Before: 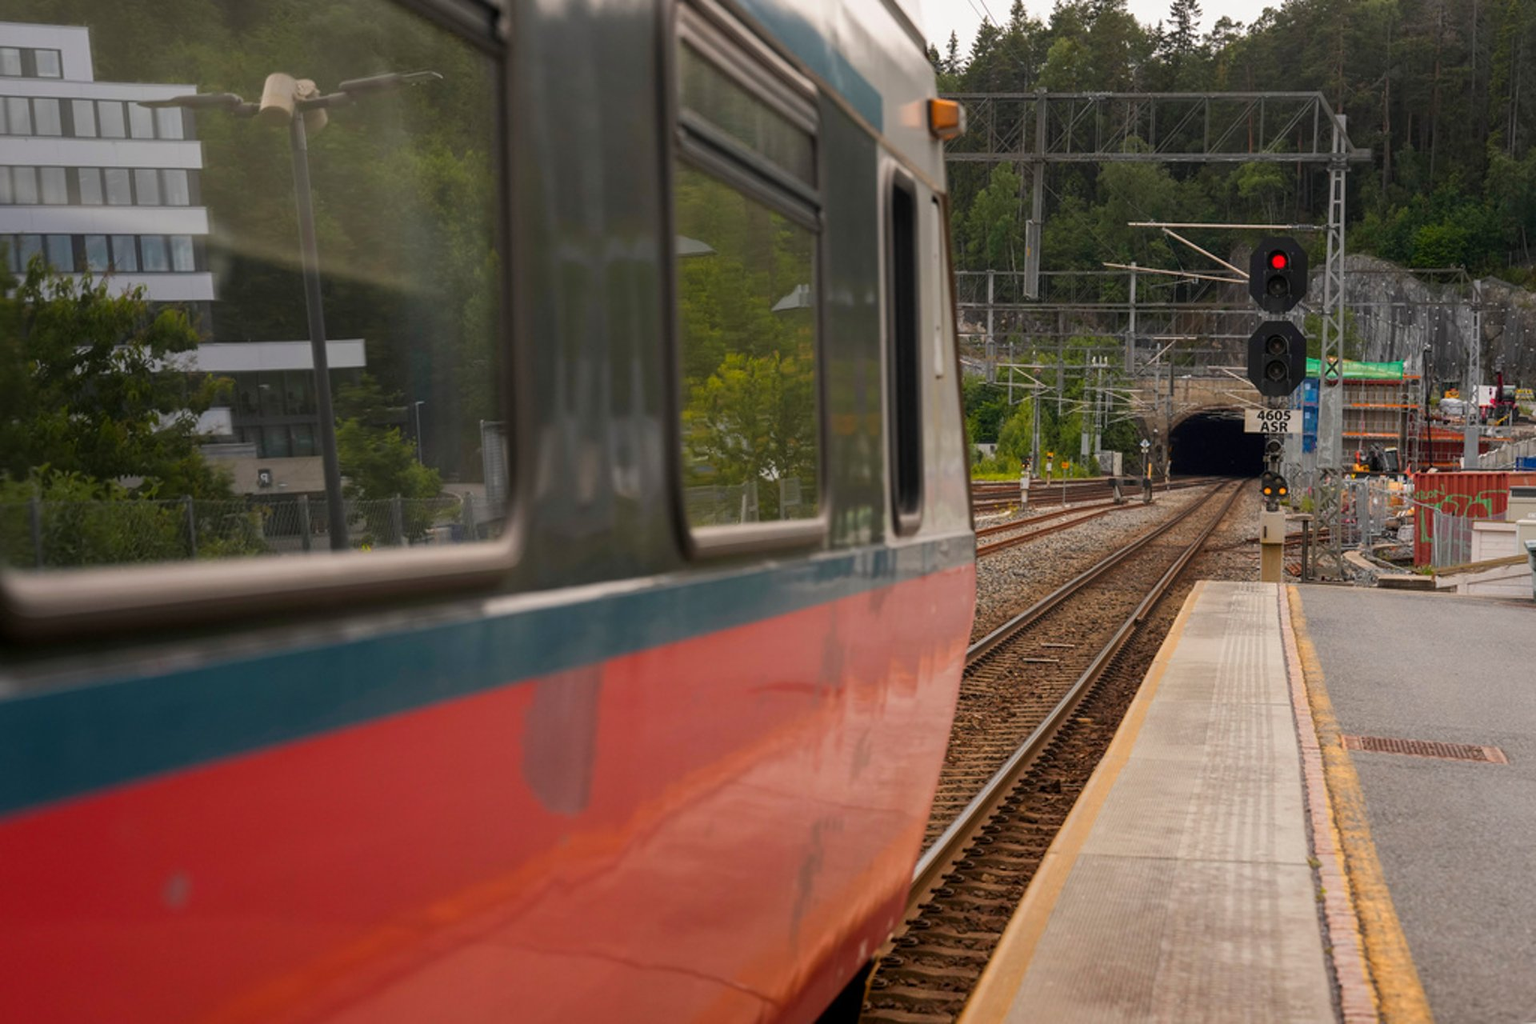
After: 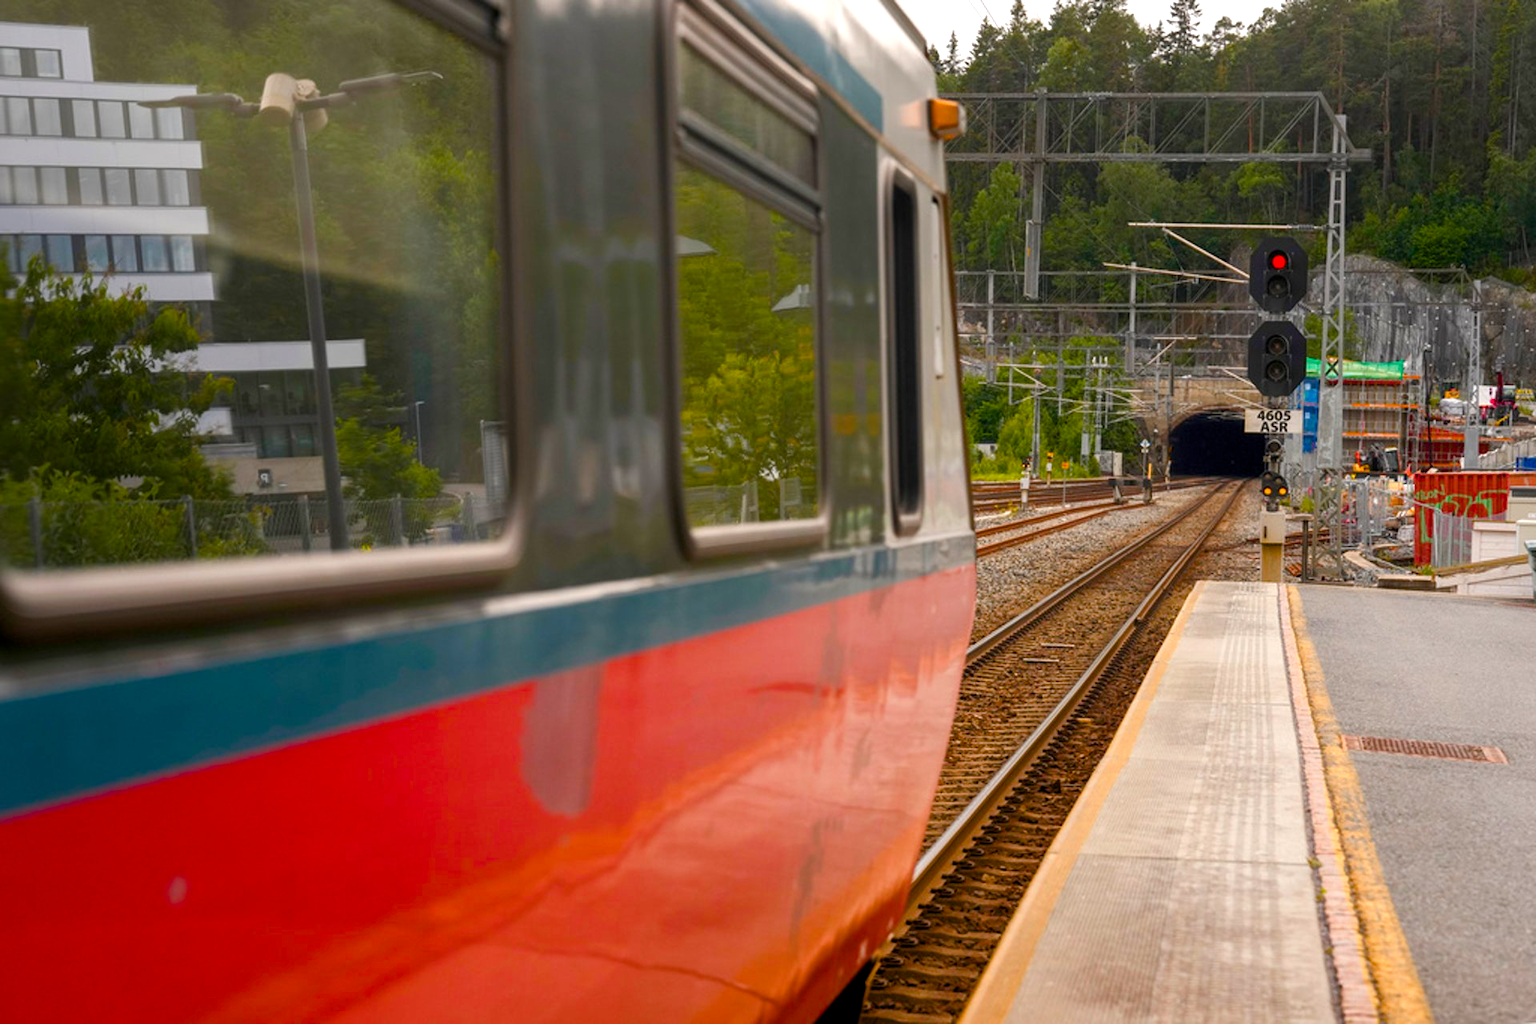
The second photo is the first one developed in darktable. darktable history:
exposure: black level correction 0.001, exposure 0.498 EV, compensate highlight preservation false
color balance rgb: linear chroma grading › global chroma 9.149%, perceptual saturation grading › global saturation 0.459%, perceptual saturation grading › mid-tones 6.377%, perceptual saturation grading › shadows 71.45%, global vibrance -24.297%
